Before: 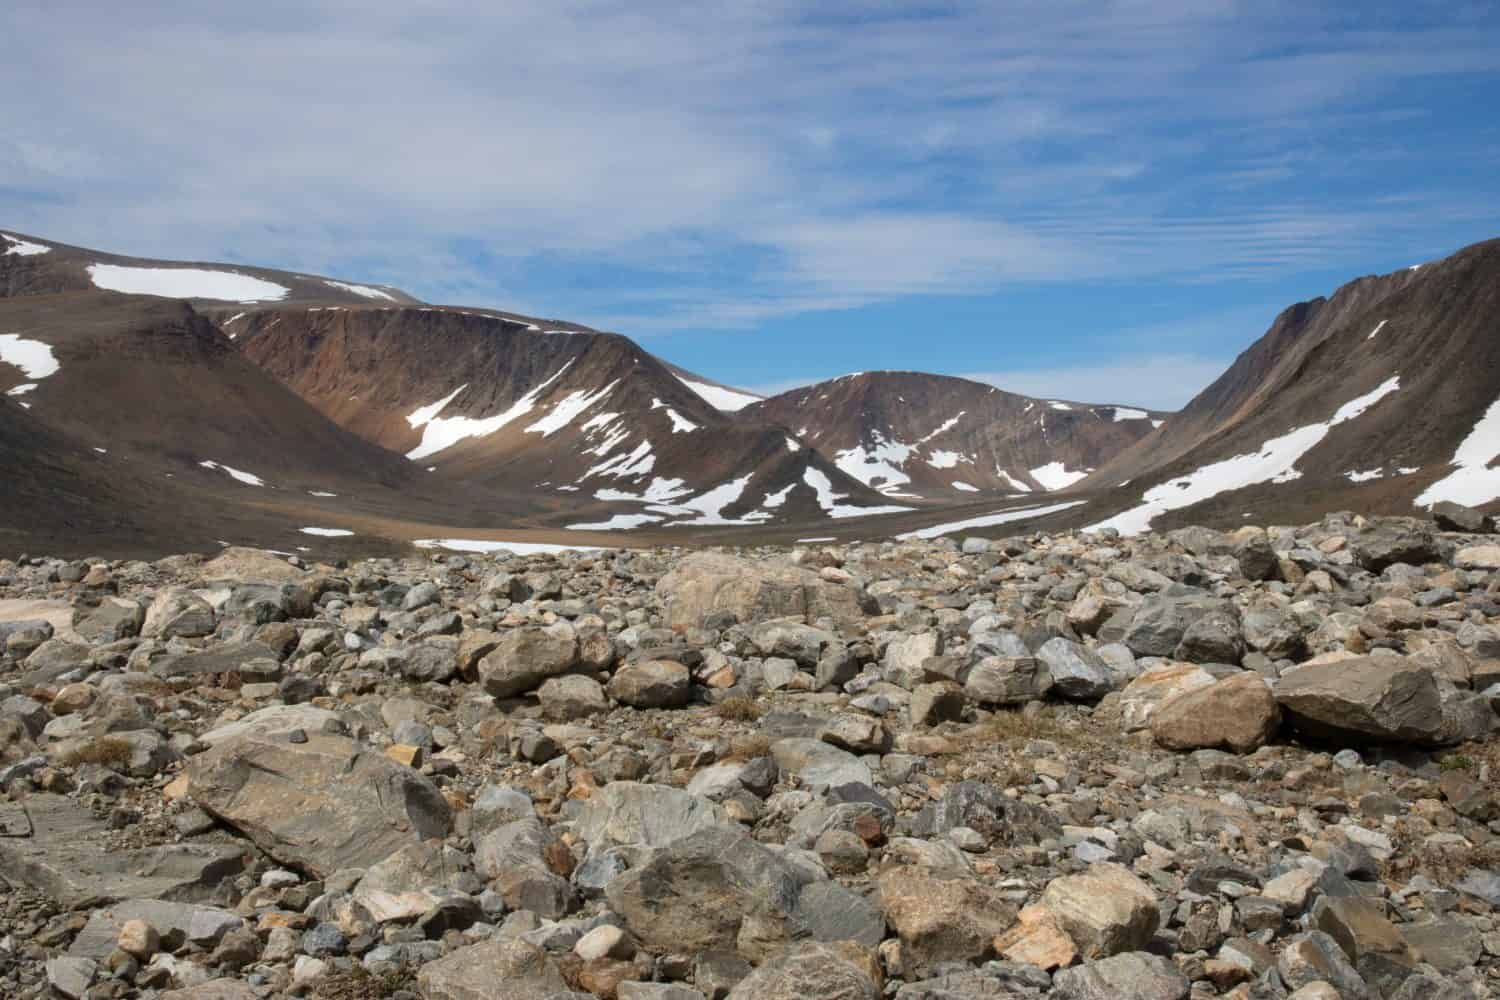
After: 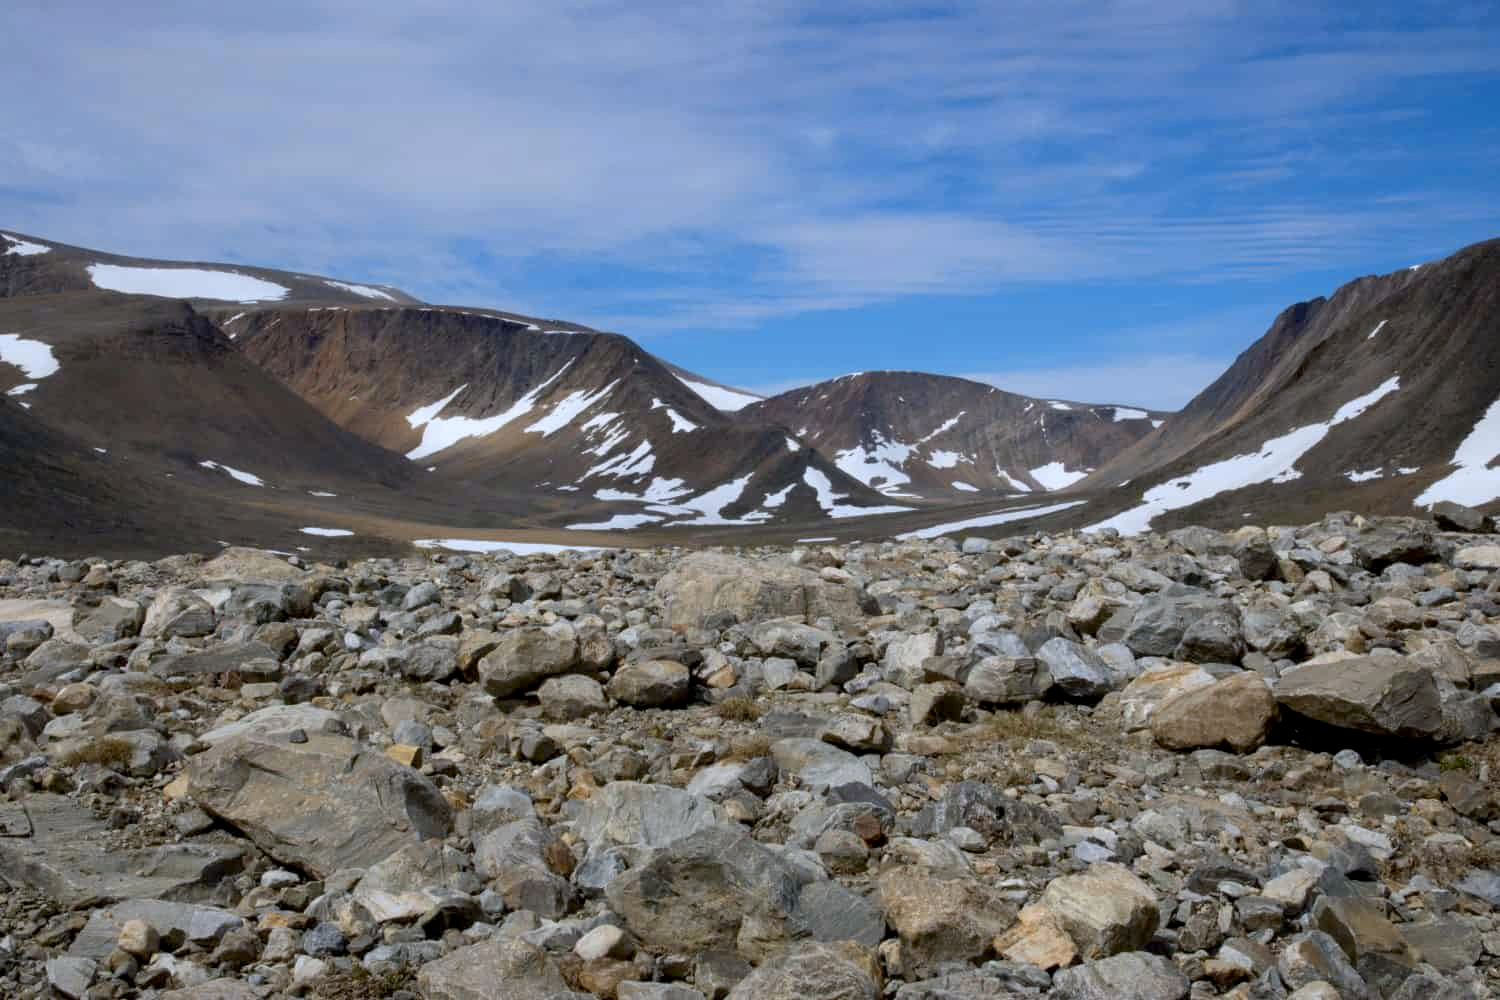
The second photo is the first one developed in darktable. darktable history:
white balance: red 0.954, blue 1.079
exposure: black level correction 0.009, exposure -0.159 EV, compensate highlight preservation false
color contrast: green-magenta contrast 0.8, blue-yellow contrast 1.1, unbound 0
